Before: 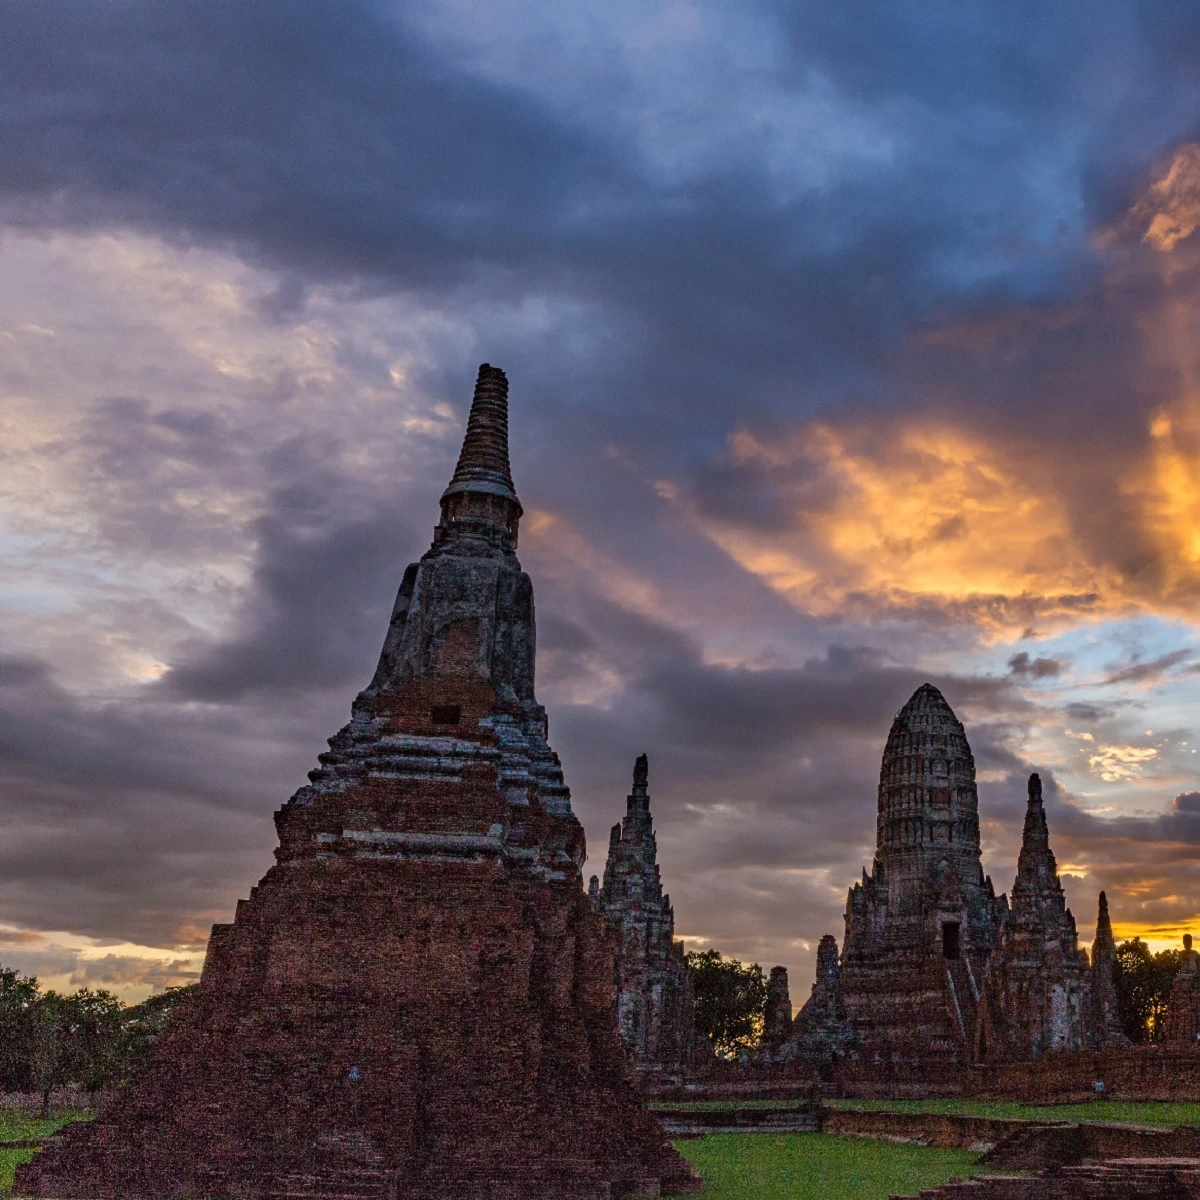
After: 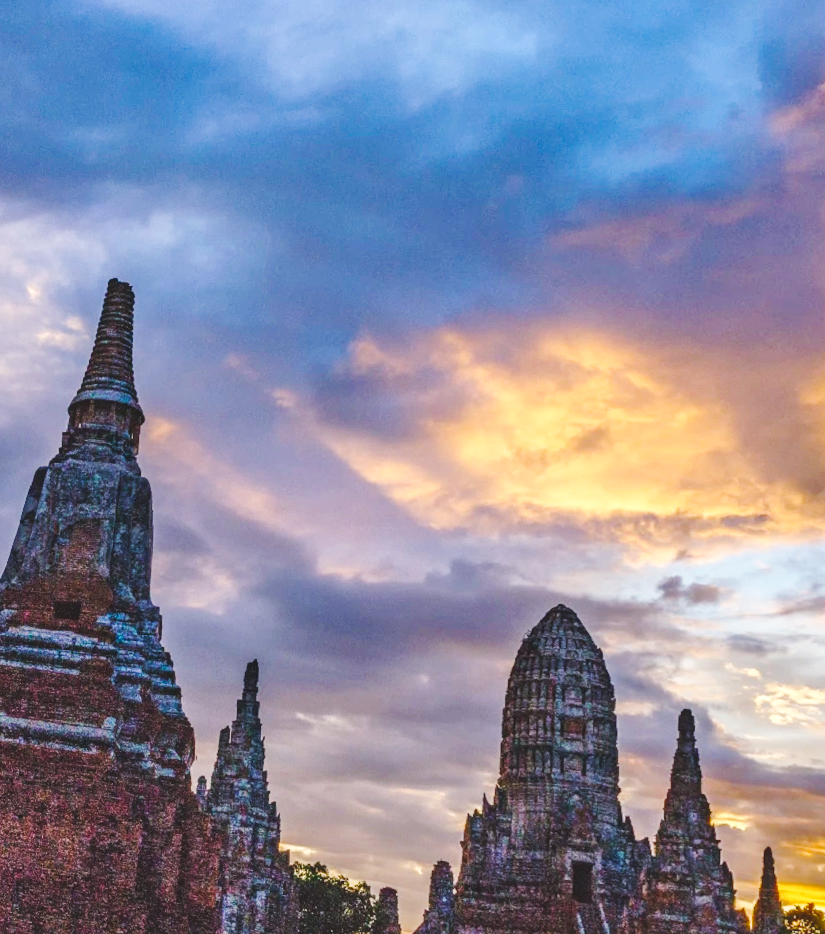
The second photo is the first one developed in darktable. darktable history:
local contrast: on, module defaults
color balance rgb: shadows lift › chroma 2%, shadows lift › hue 219.6°, power › hue 313.2°, highlights gain › chroma 3%, highlights gain › hue 75.6°, global offset › luminance 0.5%, perceptual saturation grading › global saturation 15.33%, perceptual saturation grading › highlights -19.33%, perceptual saturation grading › shadows 20%, global vibrance 20%
white balance: red 0.967, blue 1.049
base curve: curves: ch0 [(0, 0.007) (0.028, 0.063) (0.121, 0.311) (0.46, 0.743) (0.859, 0.957) (1, 1)], preserve colors none
crop and rotate: left 24.034%, top 2.838%, right 6.406%, bottom 6.299%
color correction: saturation 1.11
rotate and perspective: rotation 1.69°, lens shift (vertical) -0.023, lens shift (horizontal) -0.291, crop left 0.025, crop right 0.988, crop top 0.092, crop bottom 0.842
